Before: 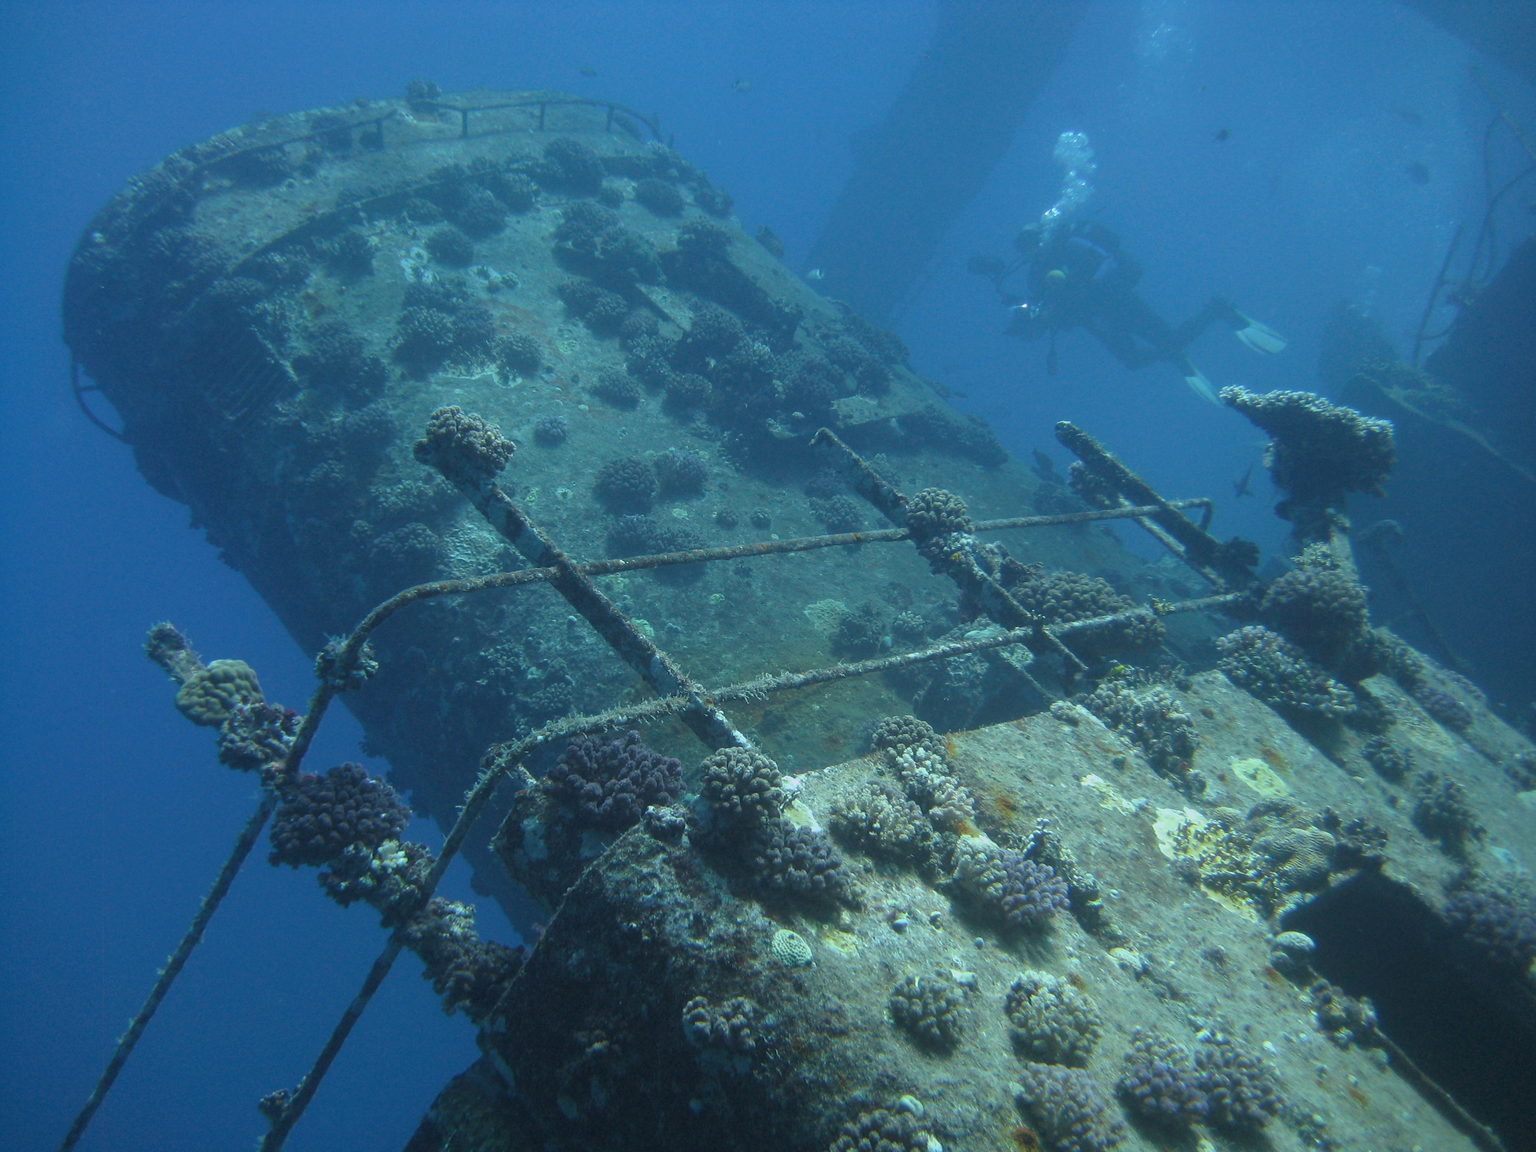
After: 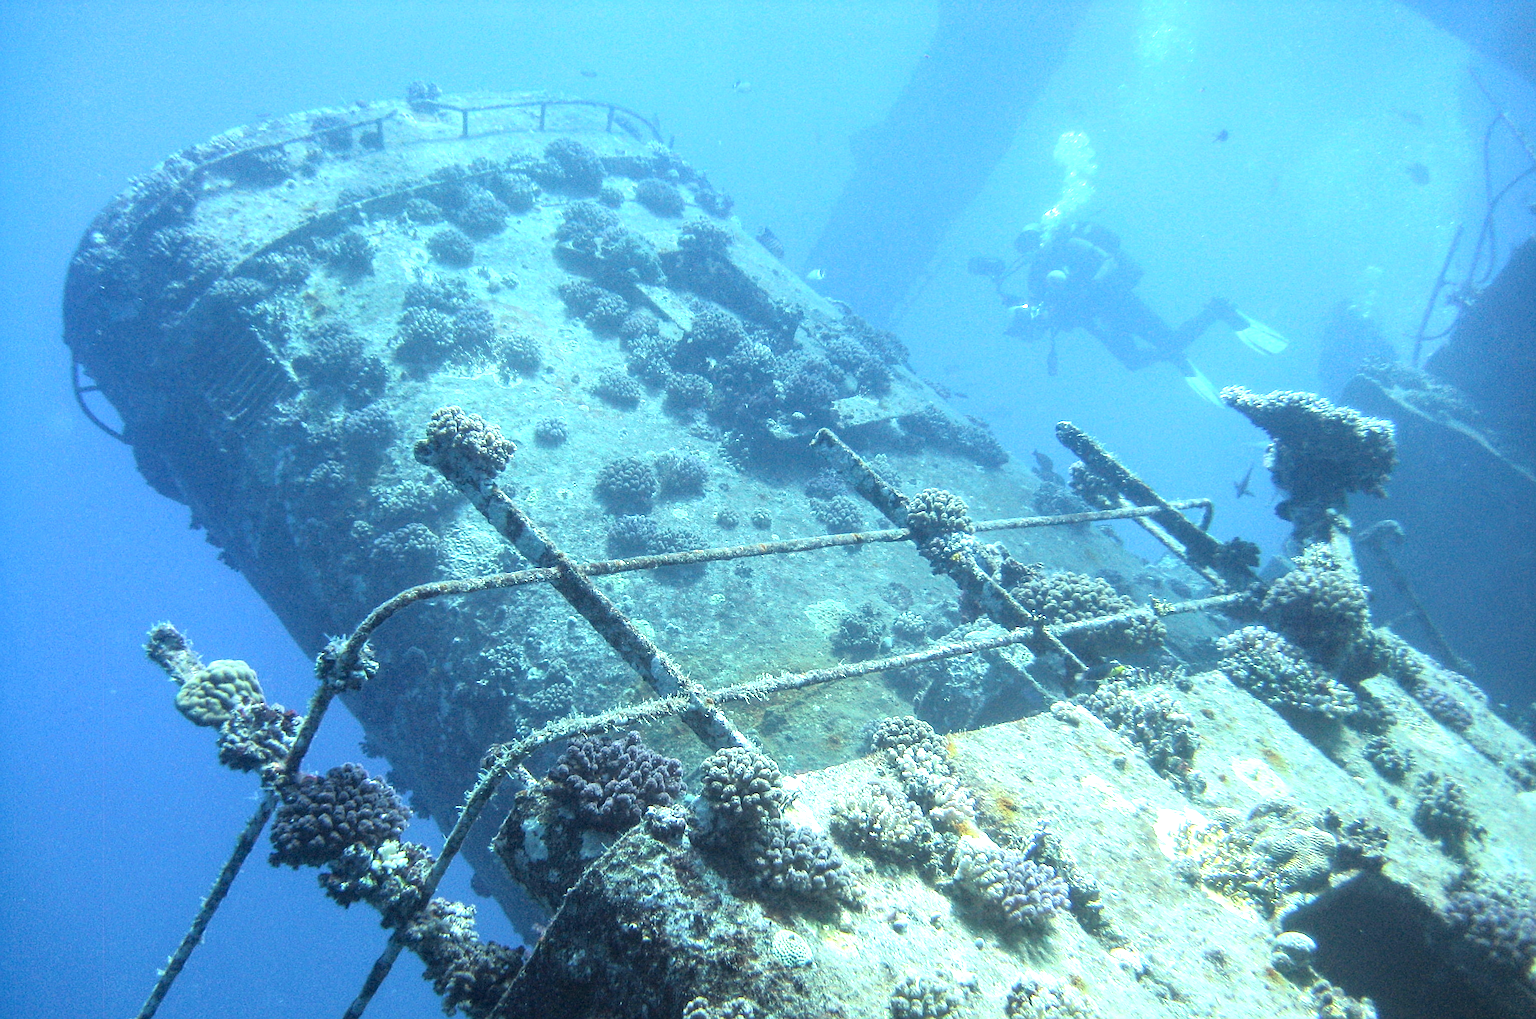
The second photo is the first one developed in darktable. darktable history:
sharpen: on, module defaults
exposure: black level correction 0, exposure 1.739 EV, compensate highlight preservation false
crop and rotate: top 0%, bottom 11.528%
local contrast: on, module defaults
tone curve: curves: ch0 [(0, 0) (0.003, 0.007) (0.011, 0.01) (0.025, 0.018) (0.044, 0.028) (0.069, 0.034) (0.1, 0.04) (0.136, 0.051) (0.177, 0.104) (0.224, 0.161) (0.277, 0.234) (0.335, 0.316) (0.399, 0.41) (0.468, 0.487) (0.543, 0.577) (0.623, 0.679) (0.709, 0.769) (0.801, 0.854) (0.898, 0.922) (1, 1)], color space Lab, independent channels, preserve colors none
color correction: highlights a* -0.935, highlights b* 4.66, shadows a* 3.55
contrast brightness saturation: brightness -0.093
